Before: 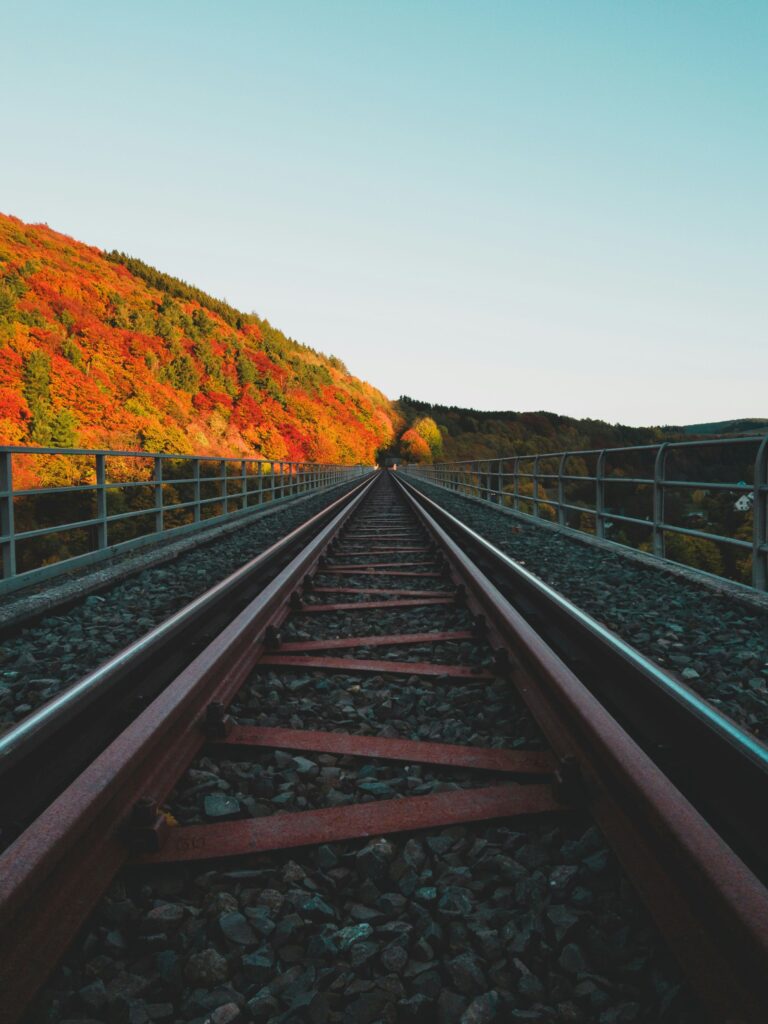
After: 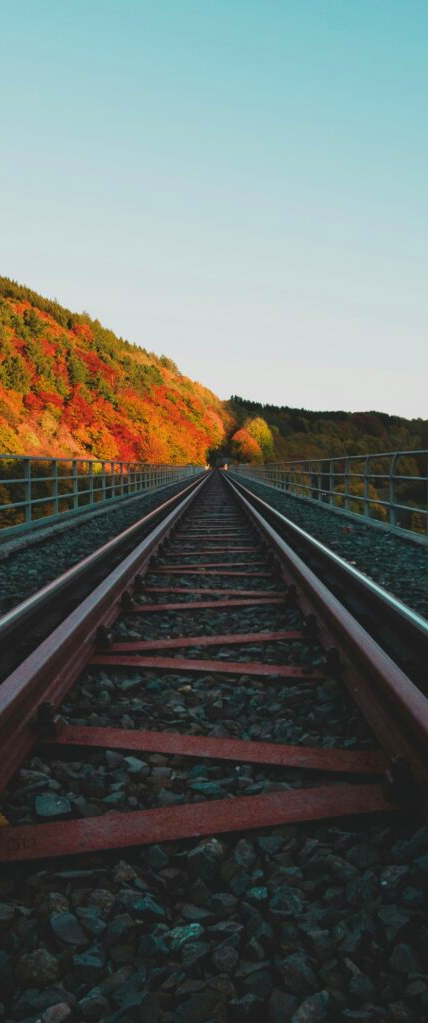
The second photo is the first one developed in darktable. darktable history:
velvia: on, module defaults
crop: left 22.127%, right 22.115%, bottom 0.004%
exposure: exposure -0.154 EV, compensate highlight preservation false
